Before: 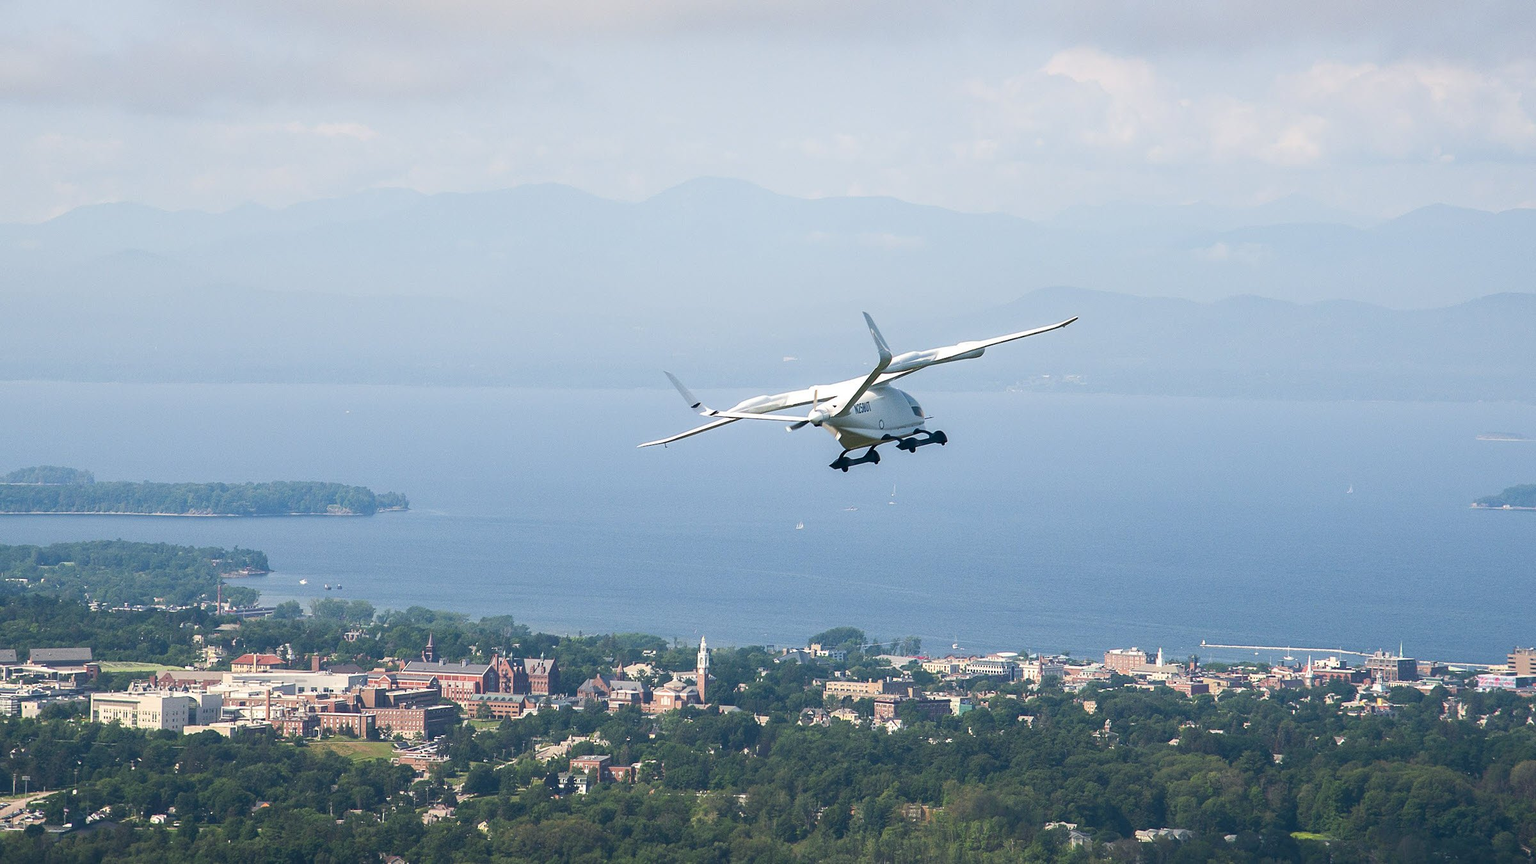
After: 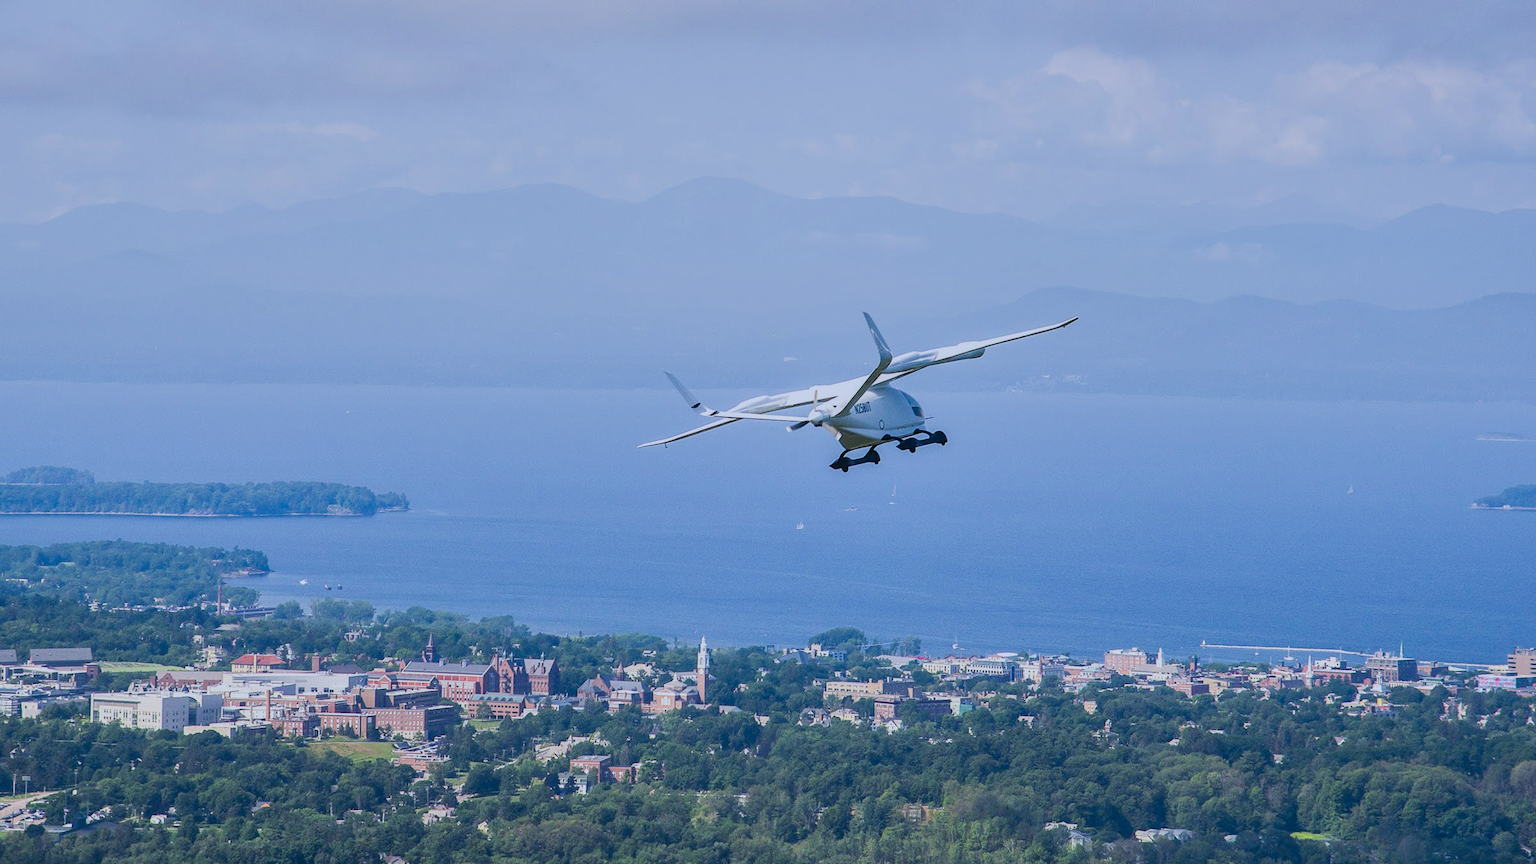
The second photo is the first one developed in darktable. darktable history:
filmic rgb: black relative exposure -7.75 EV, white relative exposure 4.4 EV, threshold 3 EV, hardness 3.76, latitude 38.11%, contrast 0.966, highlights saturation mix 10%, shadows ↔ highlights balance 4.59%, color science v4 (2020), enable highlight reconstruction true
white balance: red 0.948, green 1.02, blue 1.176
local contrast: detail 110%
contrast brightness saturation: saturation -0.05
shadows and highlights: low approximation 0.01, soften with gaussian
